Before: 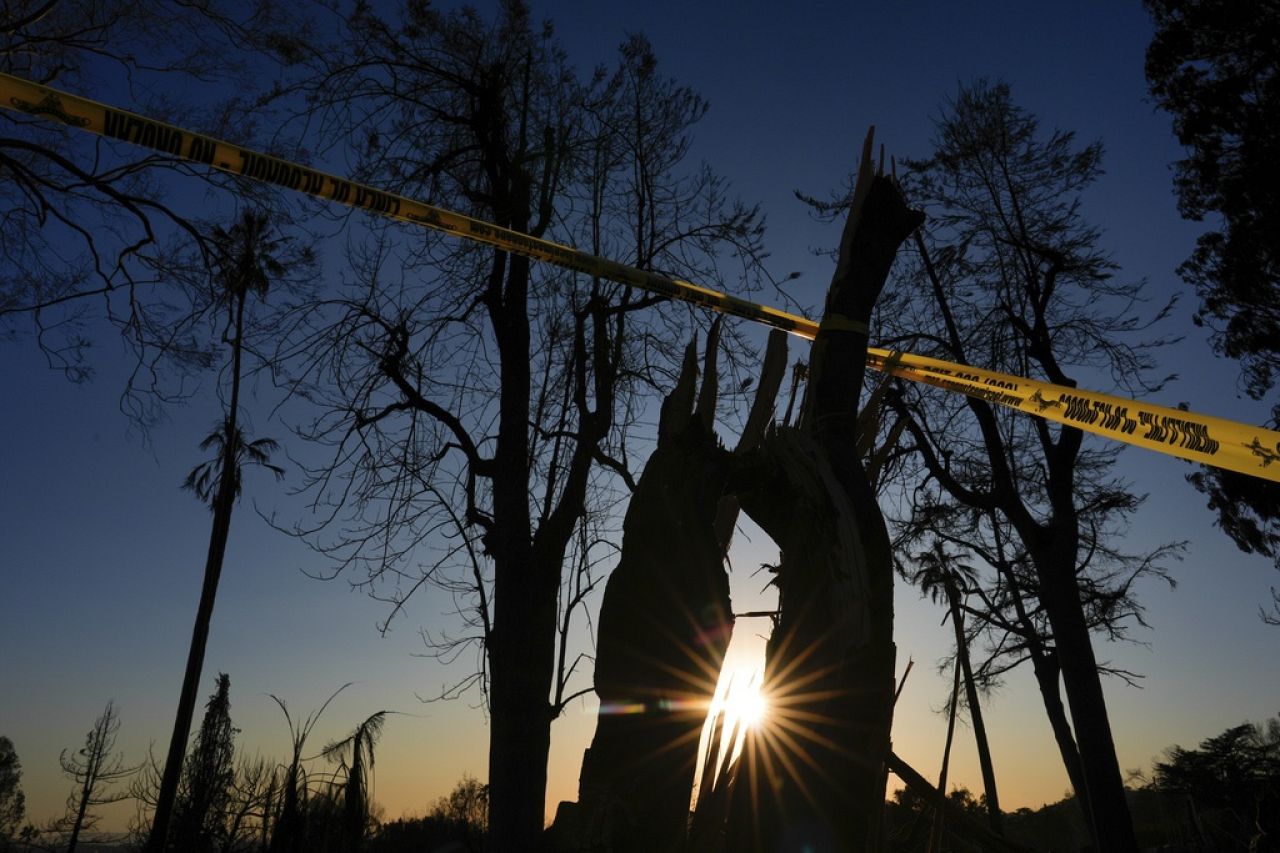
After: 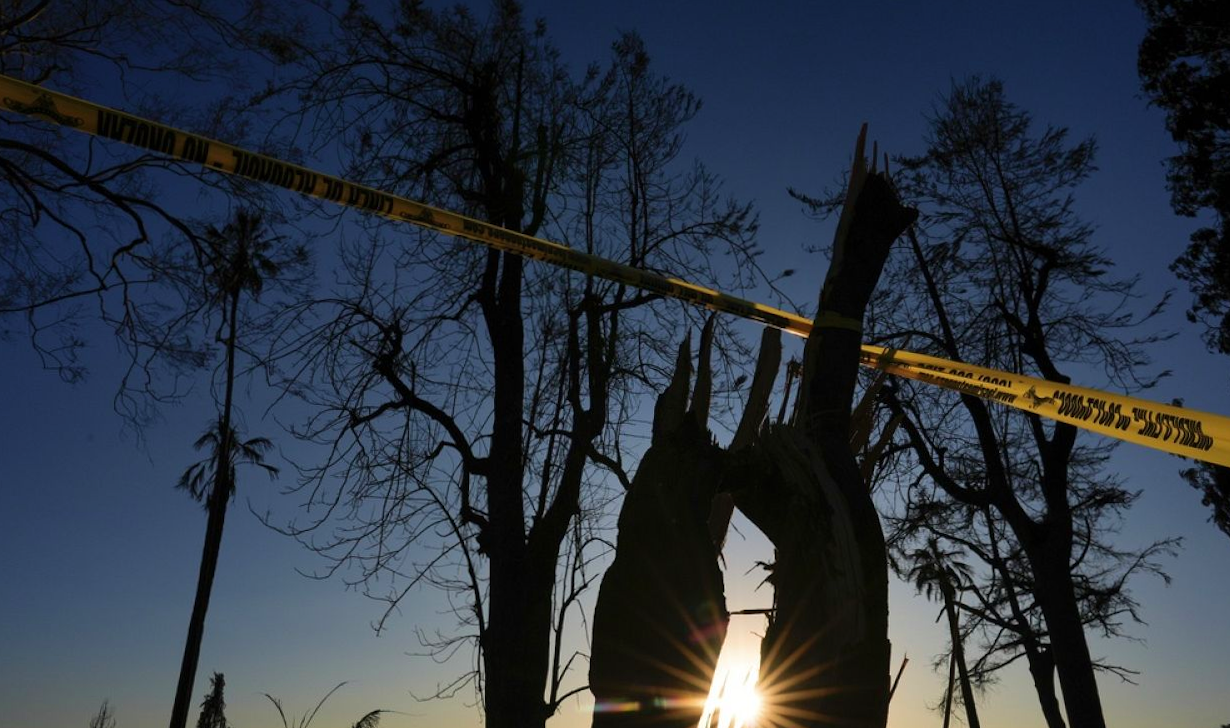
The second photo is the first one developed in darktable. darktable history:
crop and rotate: angle 0.2°, left 0.275%, right 3.127%, bottom 14.18%
velvia: on, module defaults
